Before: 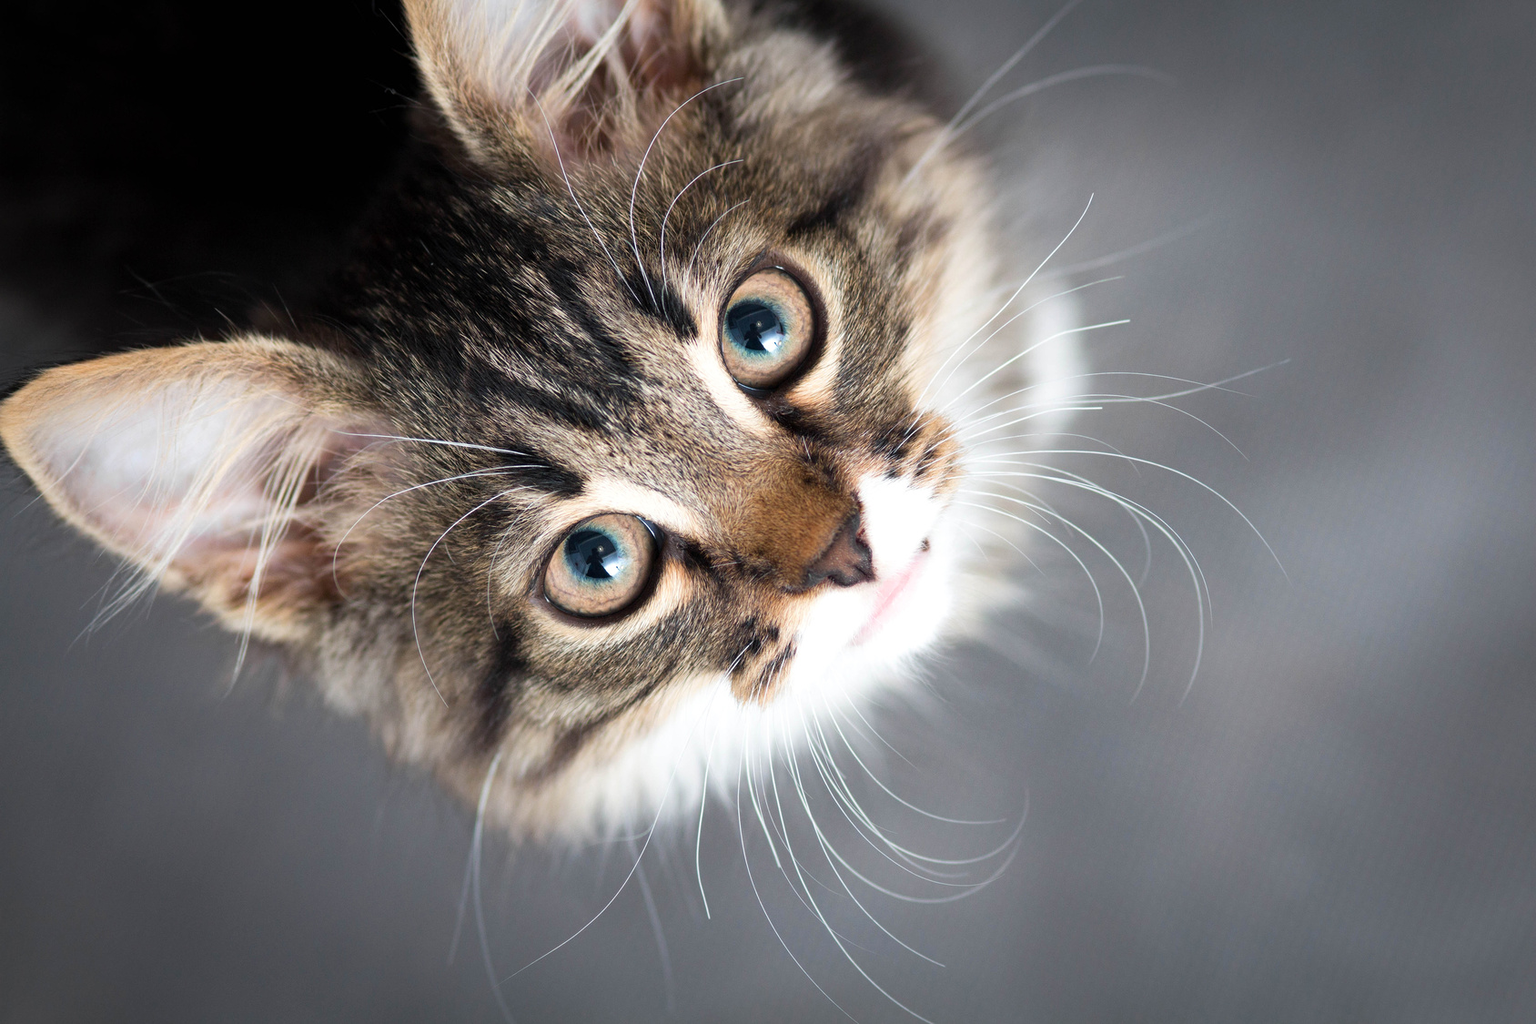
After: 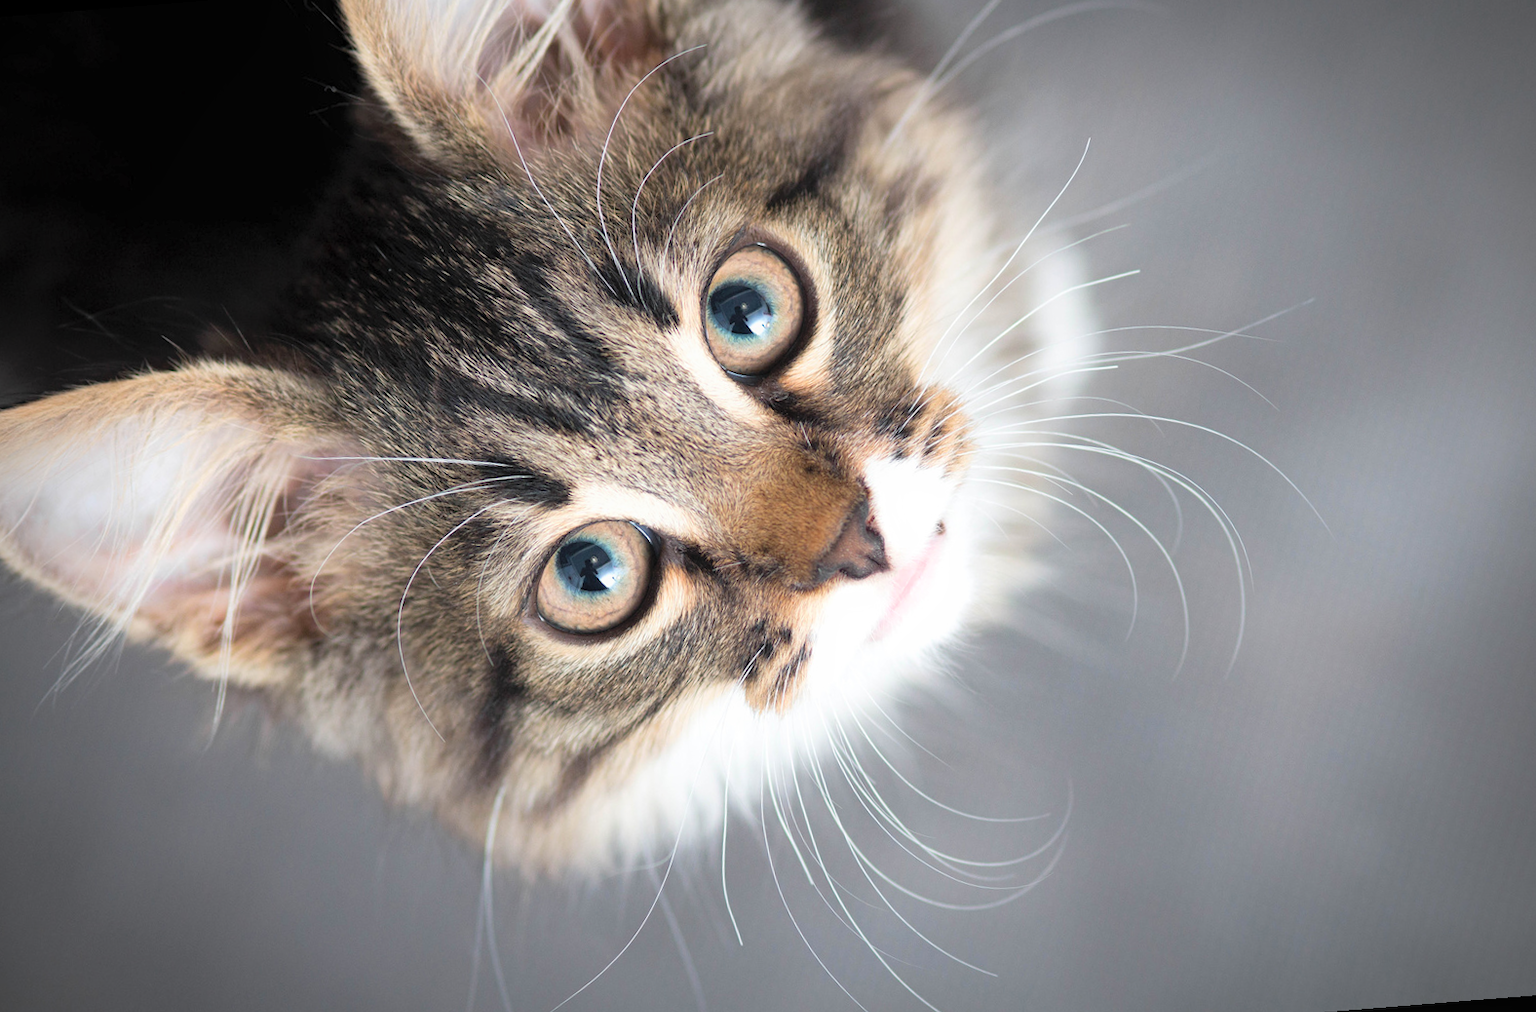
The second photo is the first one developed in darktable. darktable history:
contrast brightness saturation: brightness 0.15
contrast equalizer: y [[0.5, 0.5, 0.472, 0.5, 0.5, 0.5], [0.5 ×6], [0.5 ×6], [0 ×6], [0 ×6]]
vignetting: on, module defaults
rotate and perspective: rotation -4.57°, crop left 0.054, crop right 0.944, crop top 0.087, crop bottom 0.914
